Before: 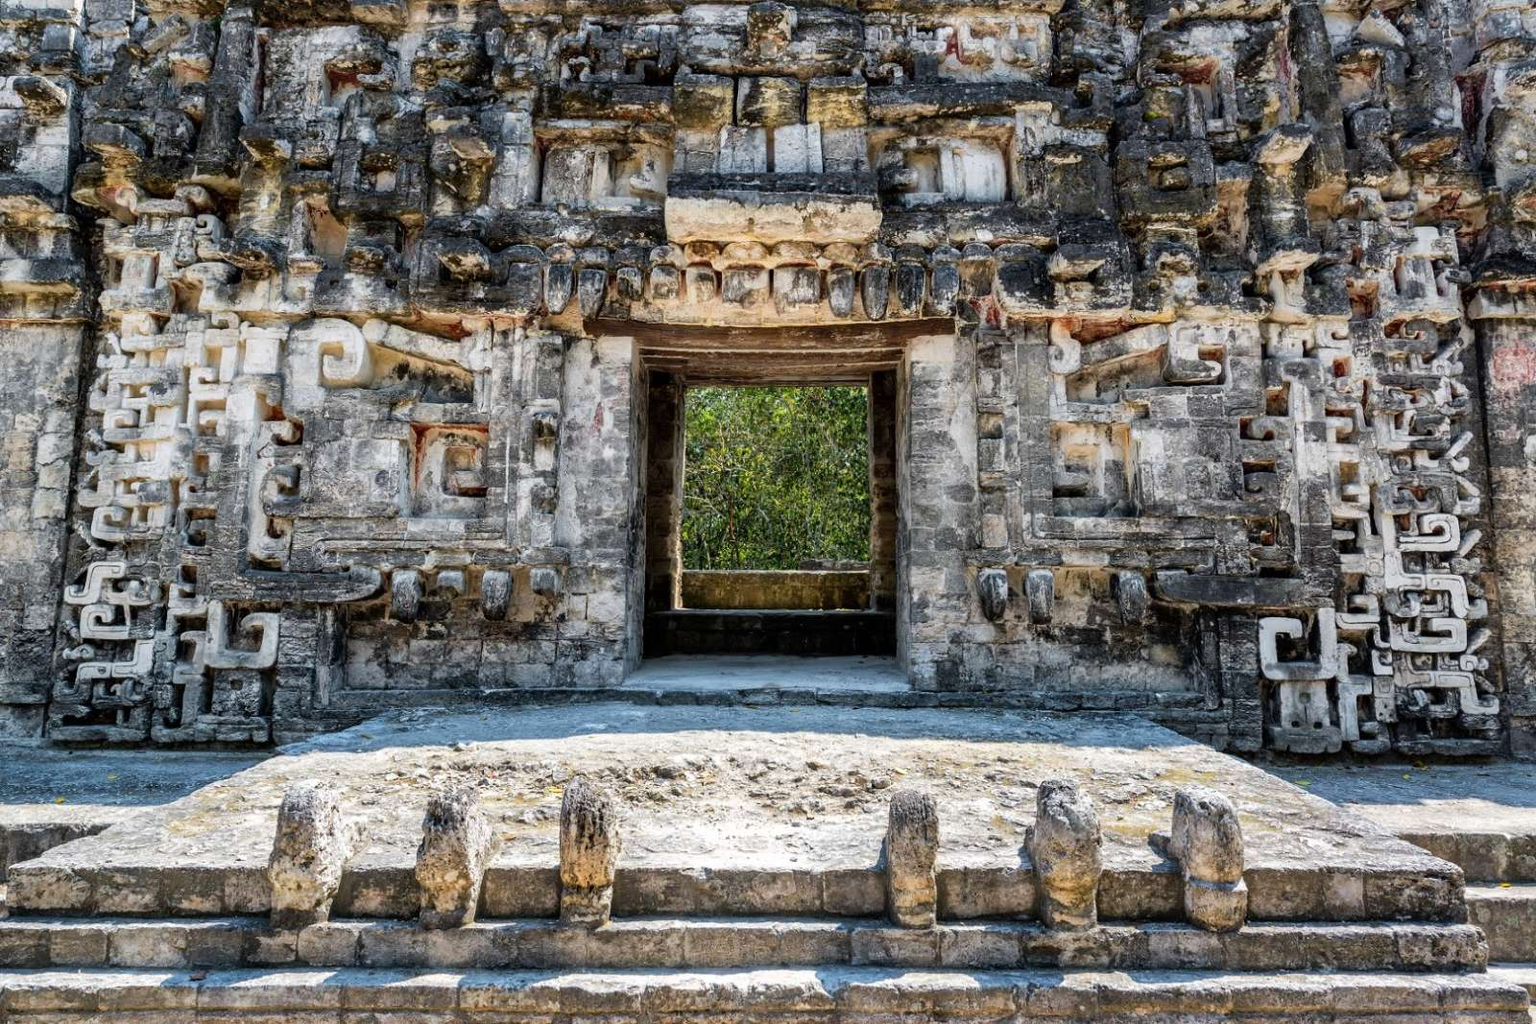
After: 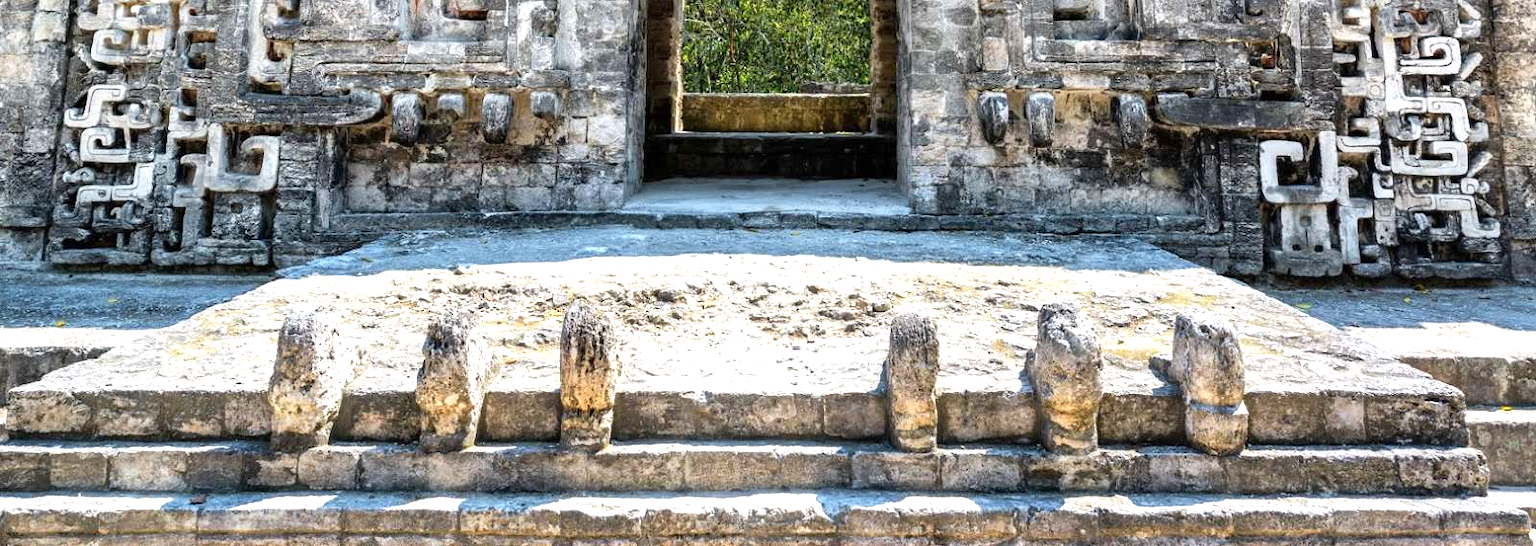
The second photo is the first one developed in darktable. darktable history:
exposure: exposure 0.699 EV, compensate highlight preservation false
crop and rotate: top 46.58%, right 0.016%
